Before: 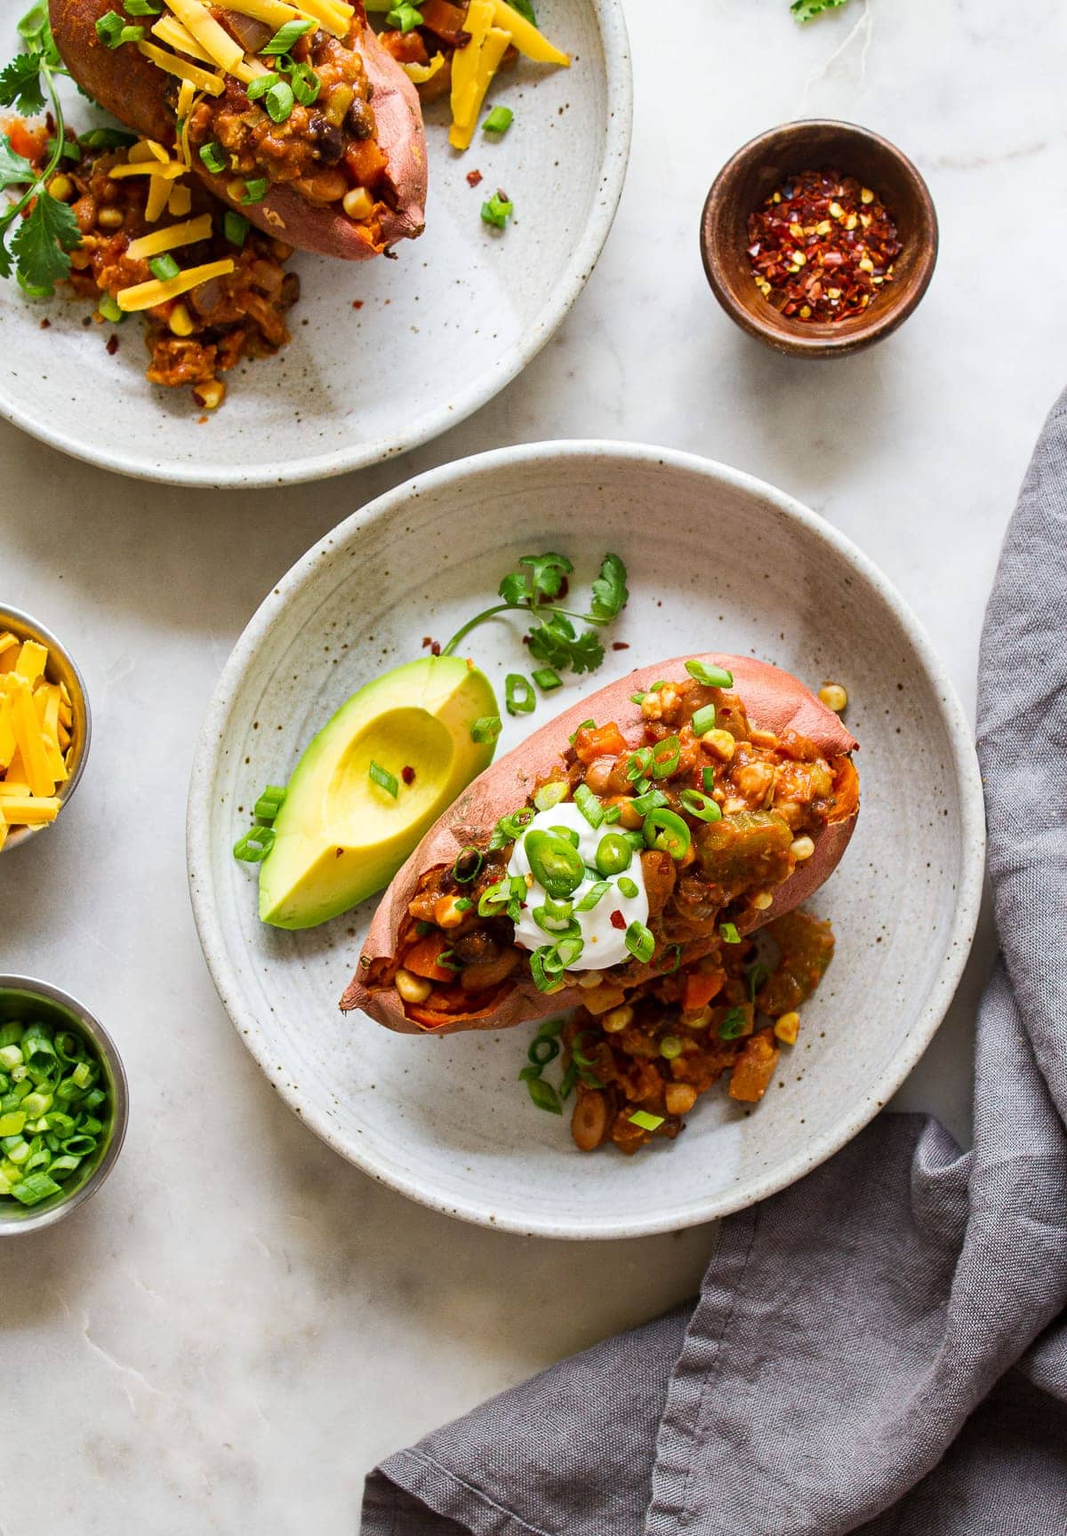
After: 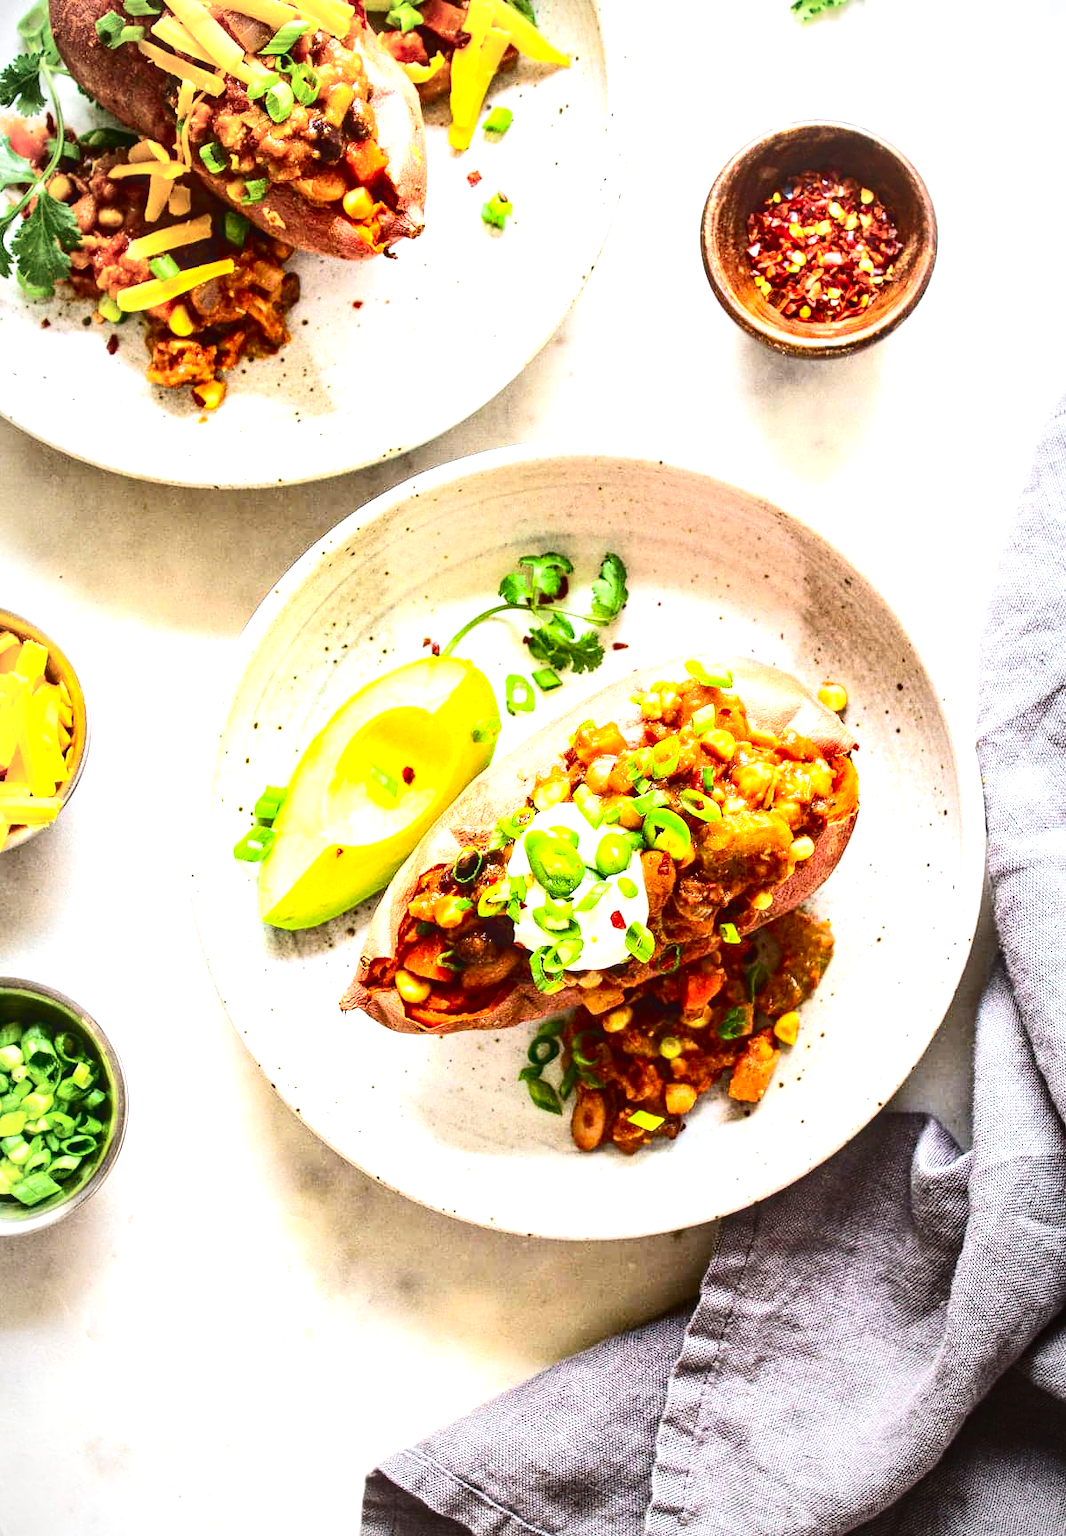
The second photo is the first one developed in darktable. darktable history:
color zones: curves: ch0 [(0.25, 0.5) (0.423, 0.5) (0.443, 0.5) (0.521, 0.756) (0.568, 0.5) (0.576, 0.5) (0.75, 0.5)]; ch1 [(0.25, 0.5) (0.423, 0.5) (0.443, 0.5) (0.539, 0.873) (0.624, 0.565) (0.631, 0.5) (0.75, 0.5)]
local contrast: on, module defaults
contrast brightness saturation: contrast 0.32, brightness -0.08, saturation 0.17
vignetting: fall-off radius 70%, automatic ratio true
exposure: black level correction 0, exposure 1.6 EV, compensate exposure bias true, compensate highlight preservation false
